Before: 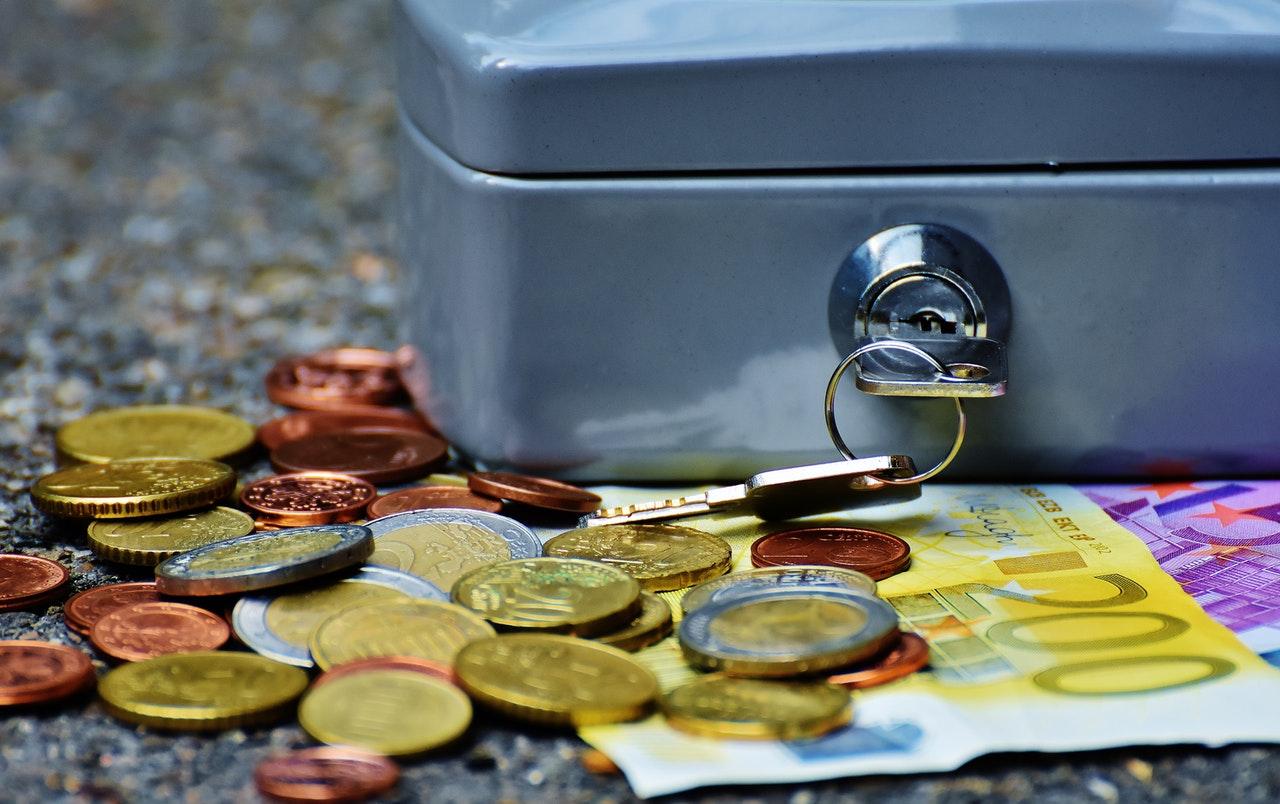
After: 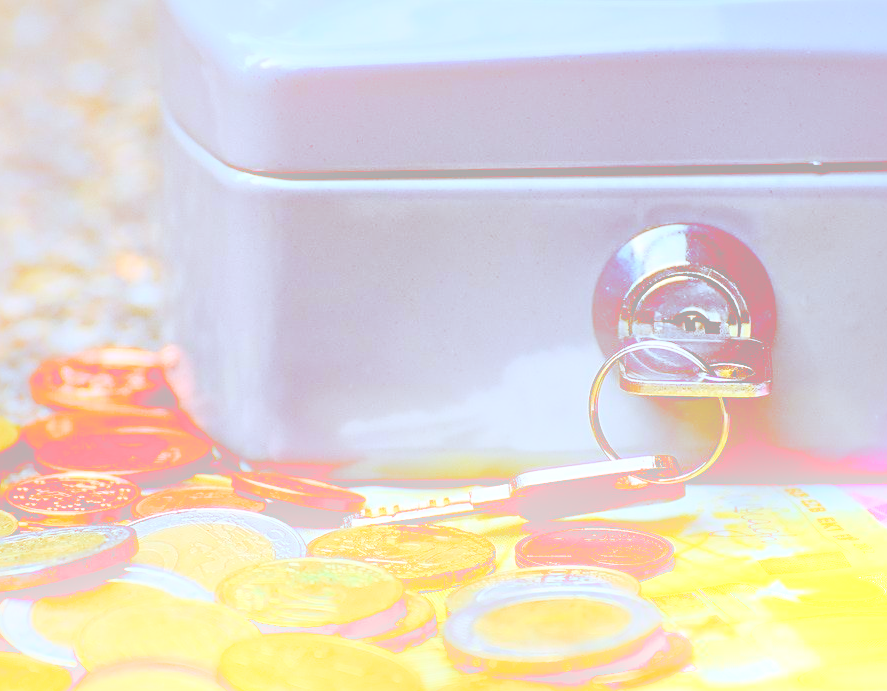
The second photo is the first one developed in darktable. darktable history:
shadows and highlights: soften with gaussian
exposure: black level correction 0.011, exposure -0.478 EV, compensate highlight preservation false
sharpen: on, module defaults
local contrast: mode bilateral grid, contrast 44, coarseness 69, detail 214%, midtone range 0.2
color balance: lift [1, 1.011, 0.999, 0.989], gamma [1.109, 1.045, 1.039, 0.955], gain [0.917, 0.936, 0.952, 1.064], contrast 2.32%, contrast fulcrum 19%, output saturation 101%
crop: left 18.479%, right 12.2%, bottom 13.971%
bloom: size 25%, threshold 5%, strength 90%
white balance: red 0.974, blue 1.044
